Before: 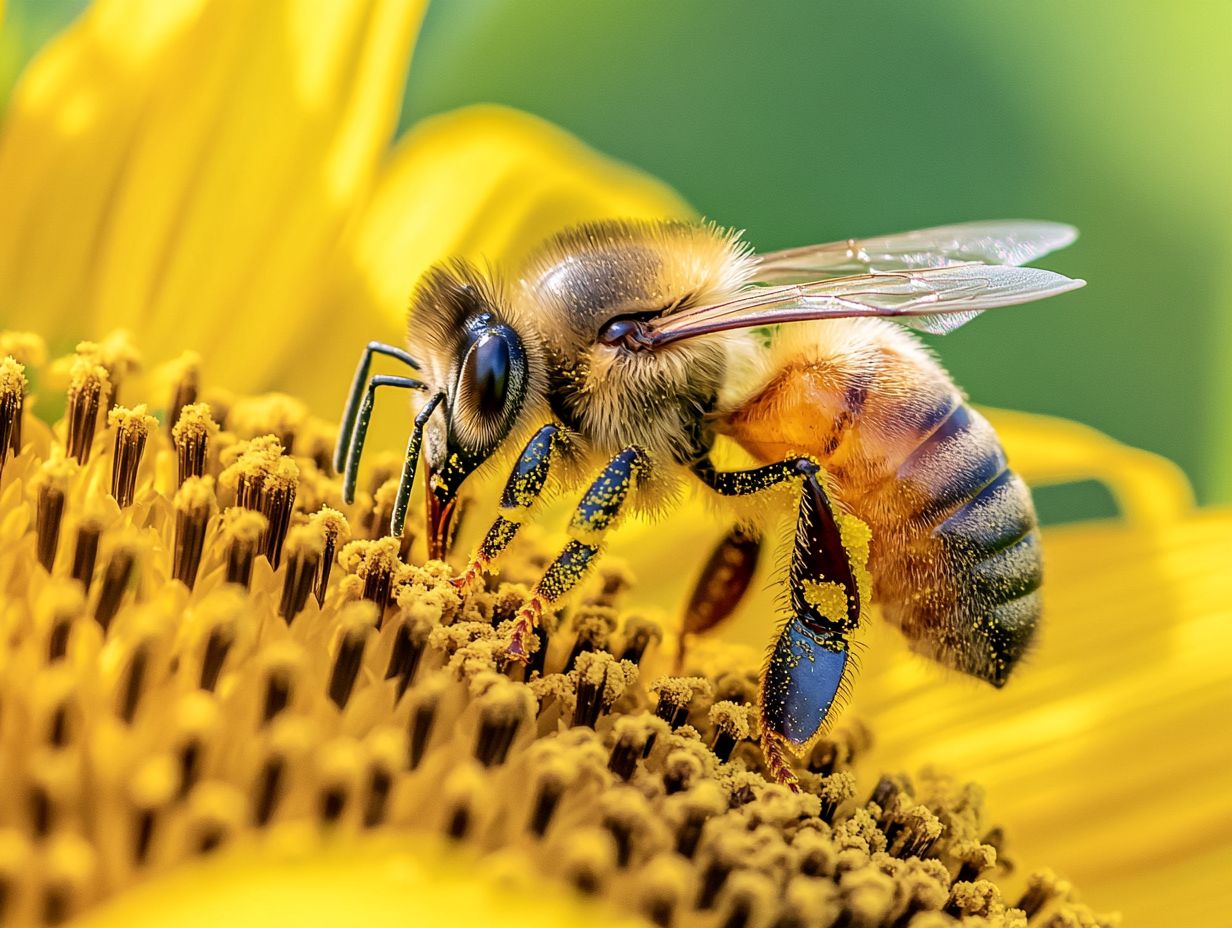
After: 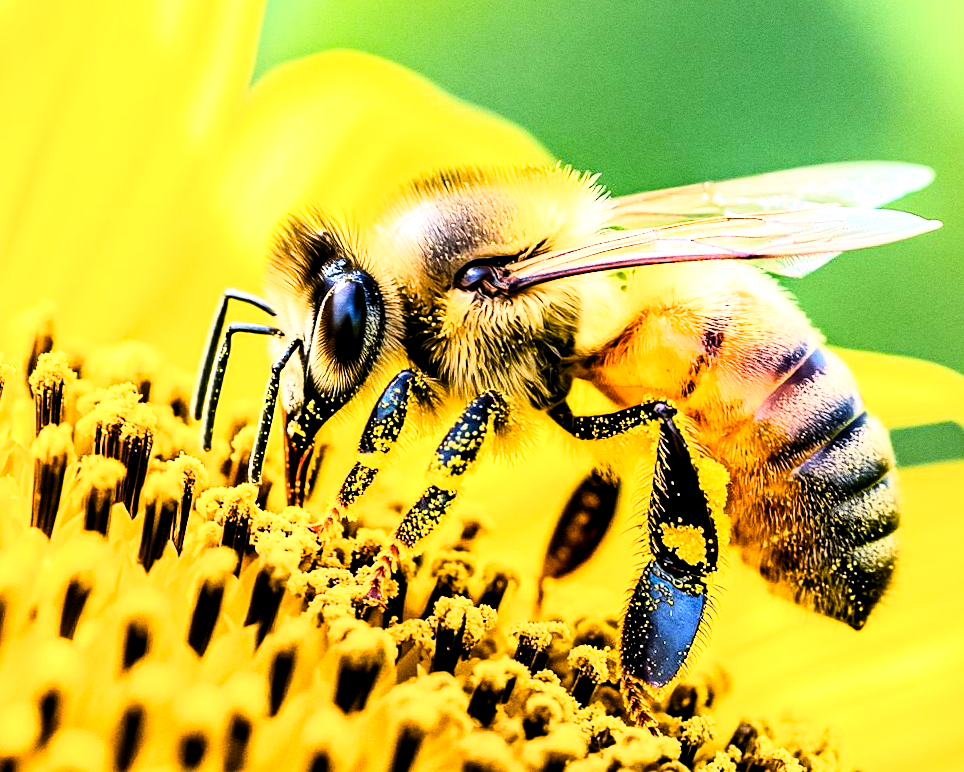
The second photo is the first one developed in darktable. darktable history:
levels: levels [0.026, 0.507, 0.987]
rgb curve: curves: ch0 [(0, 0) (0.21, 0.15) (0.24, 0.21) (0.5, 0.75) (0.75, 0.96) (0.89, 0.99) (1, 1)]; ch1 [(0, 0.02) (0.21, 0.13) (0.25, 0.2) (0.5, 0.67) (0.75, 0.9) (0.89, 0.97) (1, 1)]; ch2 [(0, 0.02) (0.21, 0.13) (0.25, 0.2) (0.5, 0.67) (0.75, 0.9) (0.89, 0.97) (1, 1)], compensate middle gray true
crop: left 11.225%, top 5.381%, right 9.565%, bottom 10.314%
rotate and perspective: rotation -0.45°, automatic cropping original format, crop left 0.008, crop right 0.992, crop top 0.012, crop bottom 0.988
grain: on, module defaults
color balance rgb: perceptual saturation grading › global saturation 20%, perceptual saturation grading › highlights -25%, perceptual saturation grading › shadows 50%
tone equalizer: -8 EV -0.001 EV, -7 EV 0.001 EV, -6 EV -0.002 EV, -5 EV -0.003 EV, -4 EV -0.062 EV, -3 EV -0.222 EV, -2 EV -0.267 EV, -1 EV 0.105 EV, +0 EV 0.303 EV
